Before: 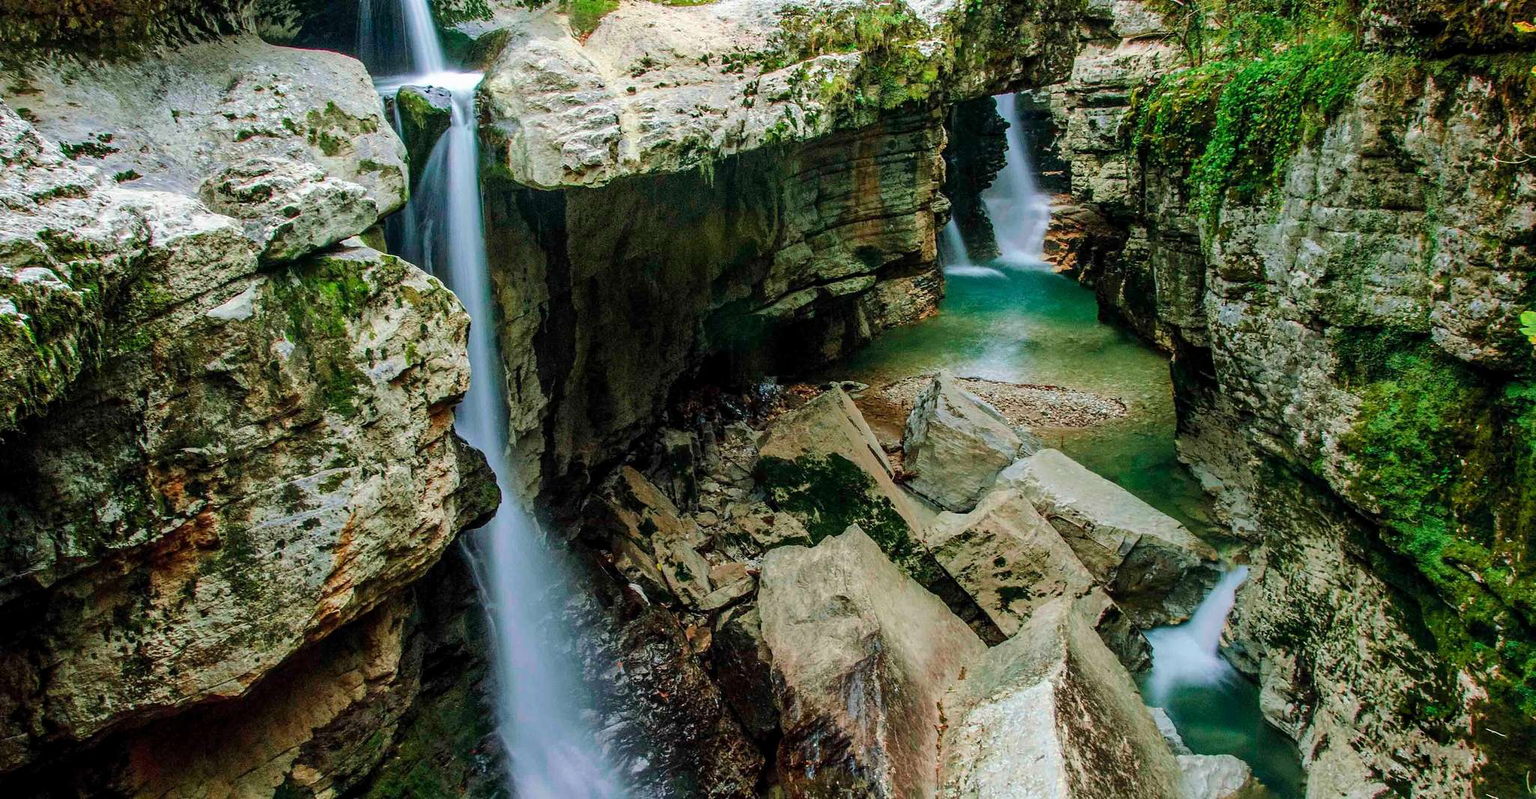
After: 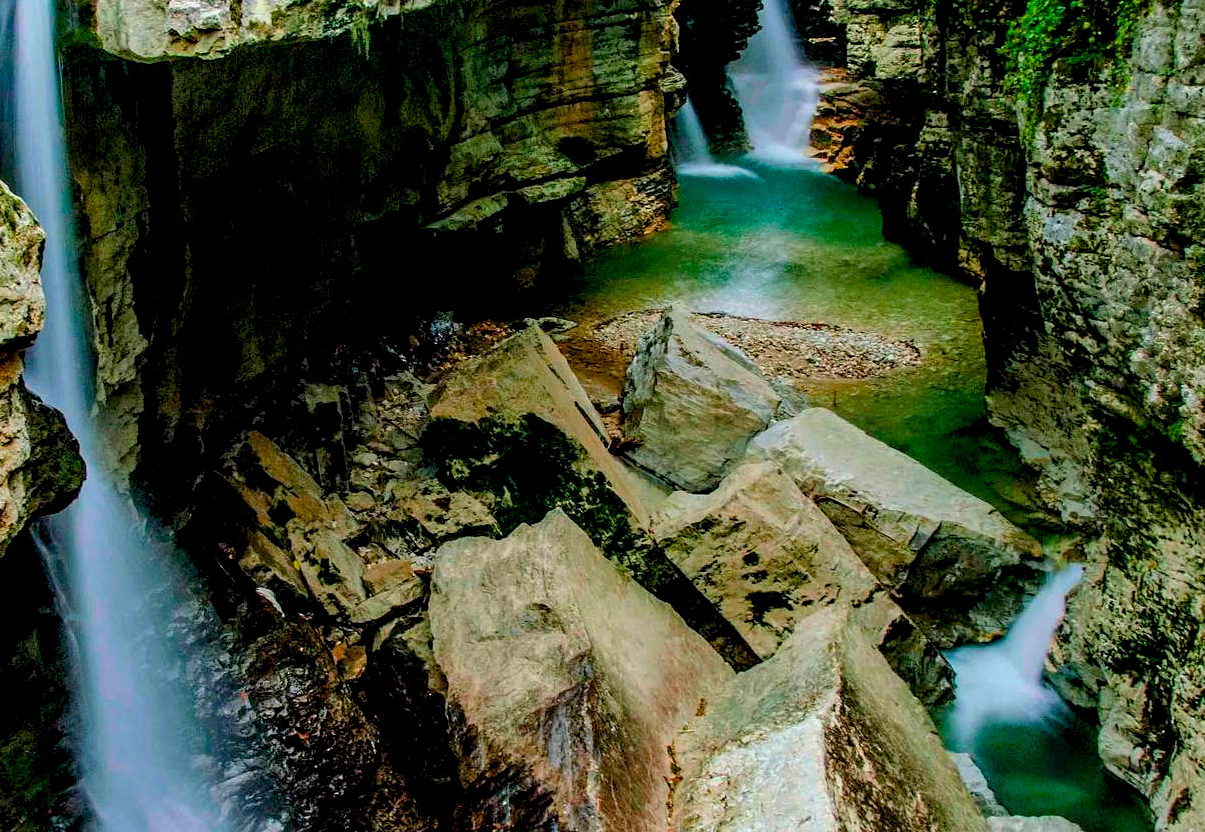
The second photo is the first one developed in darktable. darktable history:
sharpen: radius 2.862, amount 0.867, threshold 47.263
exposure: black level correction 0.01, exposure 0.007 EV, compensate highlight preservation false
crop and rotate: left 28.455%, top 17.942%, right 12.748%, bottom 3.921%
color balance rgb: global offset › luminance -0.49%, perceptual saturation grading › global saturation 30.443%
